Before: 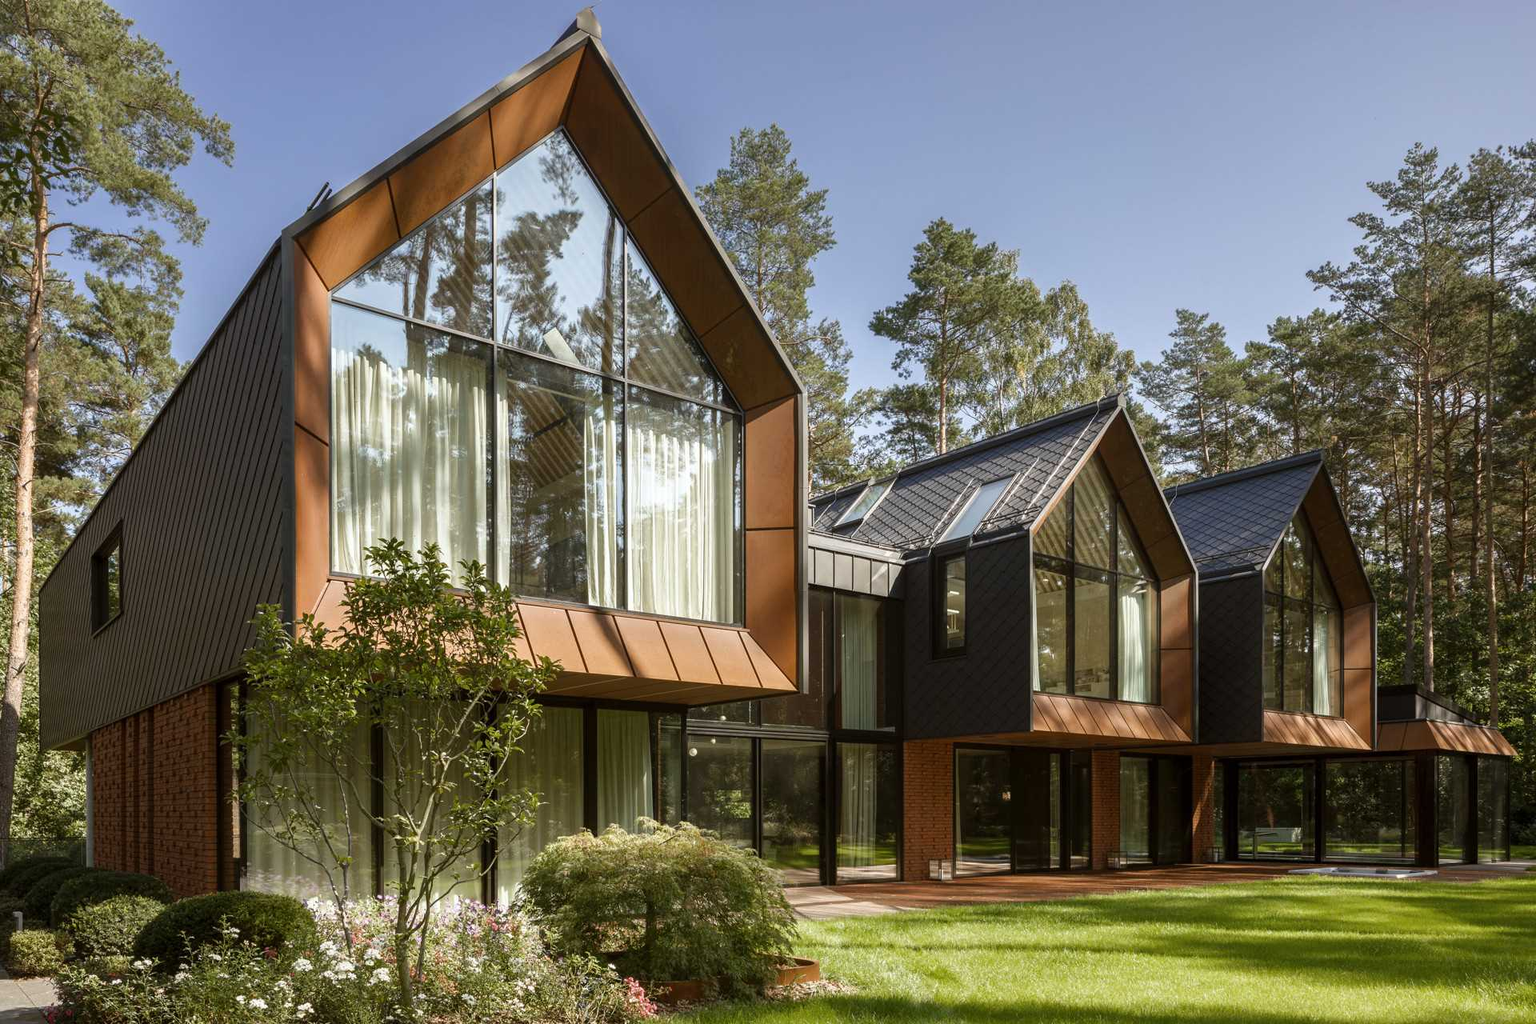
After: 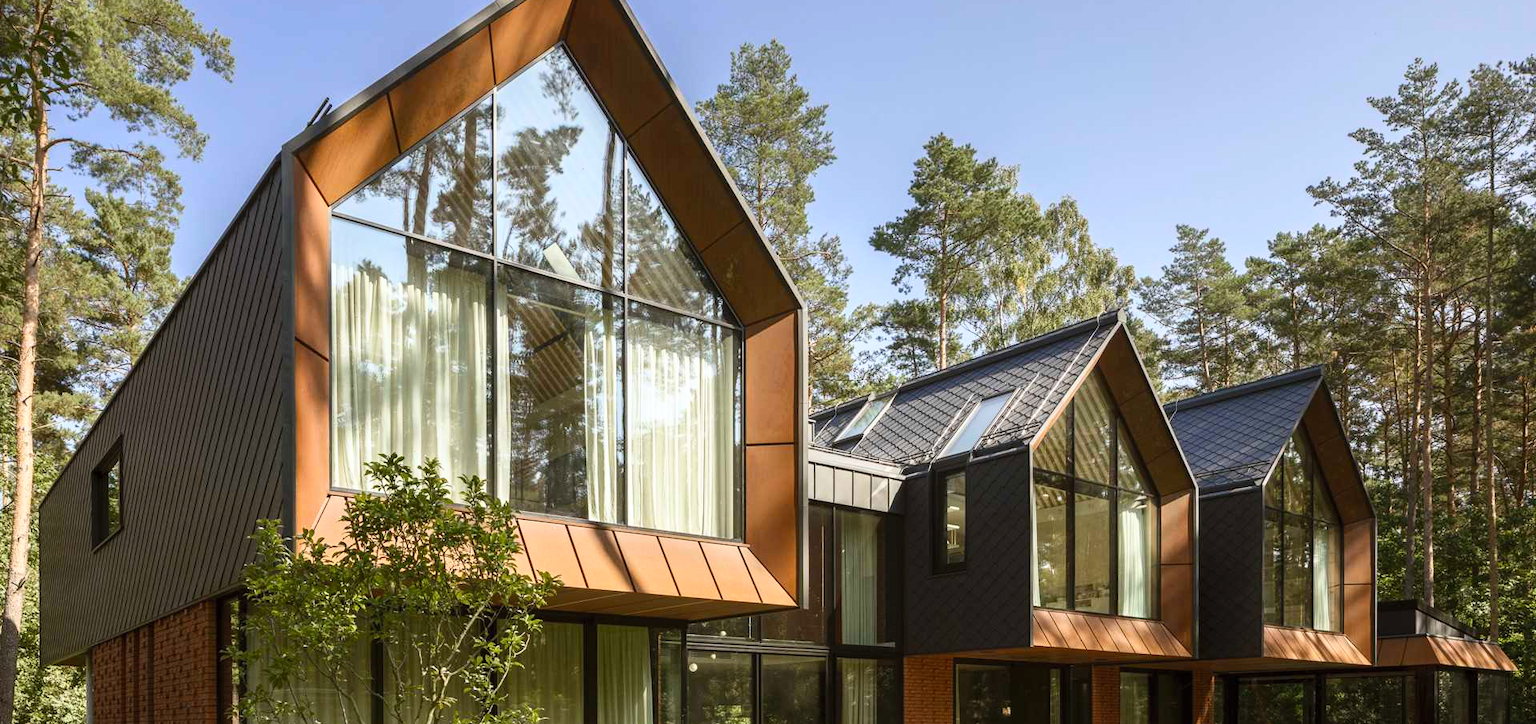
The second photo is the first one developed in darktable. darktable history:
crop and rotate: top 8.293%, bottom 20.996%
contrast brightness saturation: contrast 0.2, brightness 0.16, saturation 0.22
